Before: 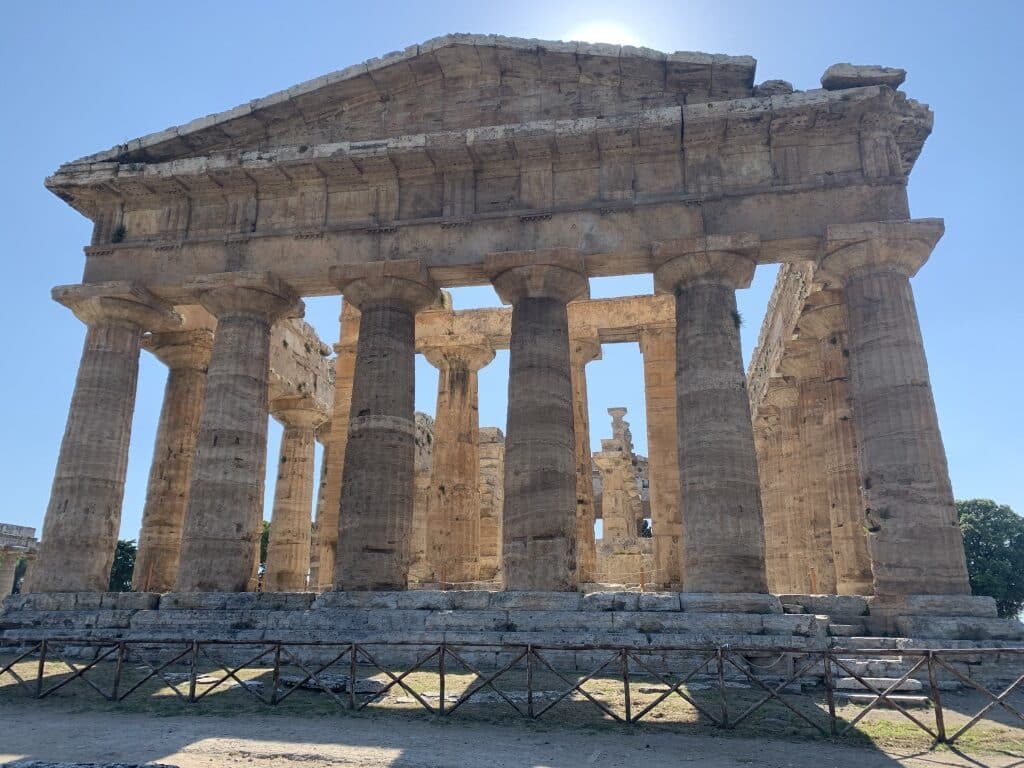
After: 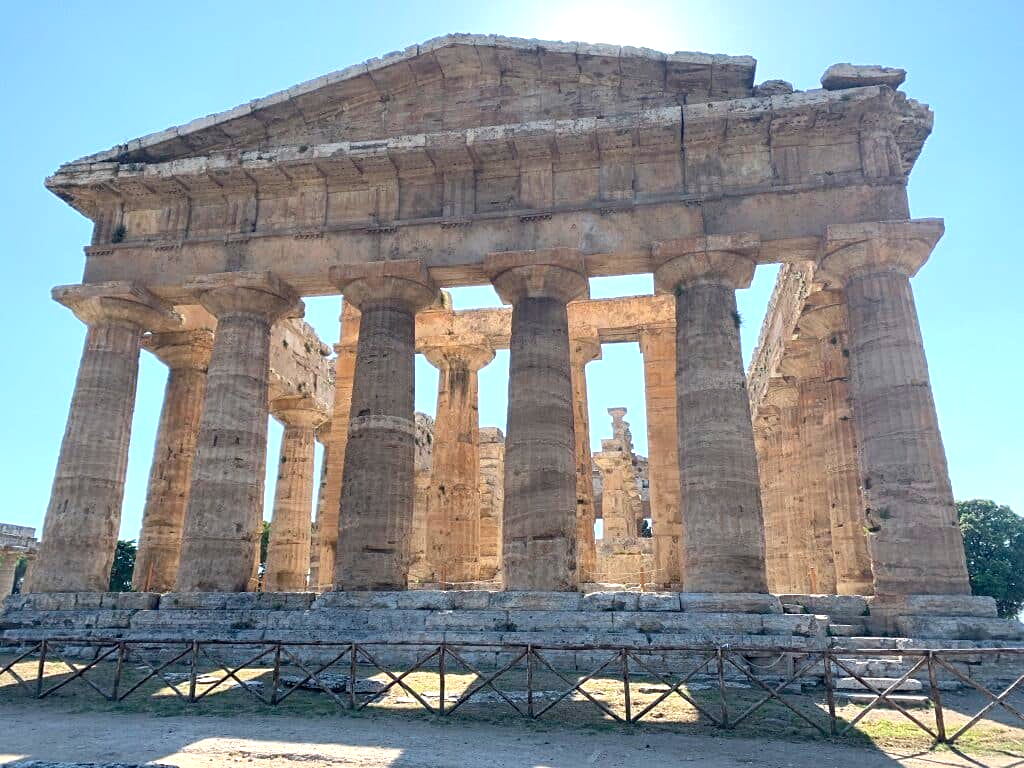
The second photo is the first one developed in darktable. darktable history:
exposure: black level correction 0.001, exposure 0.674 EV, compensate exposure bias true, compensate highlight preservation false
sharpen: amount 0.208
